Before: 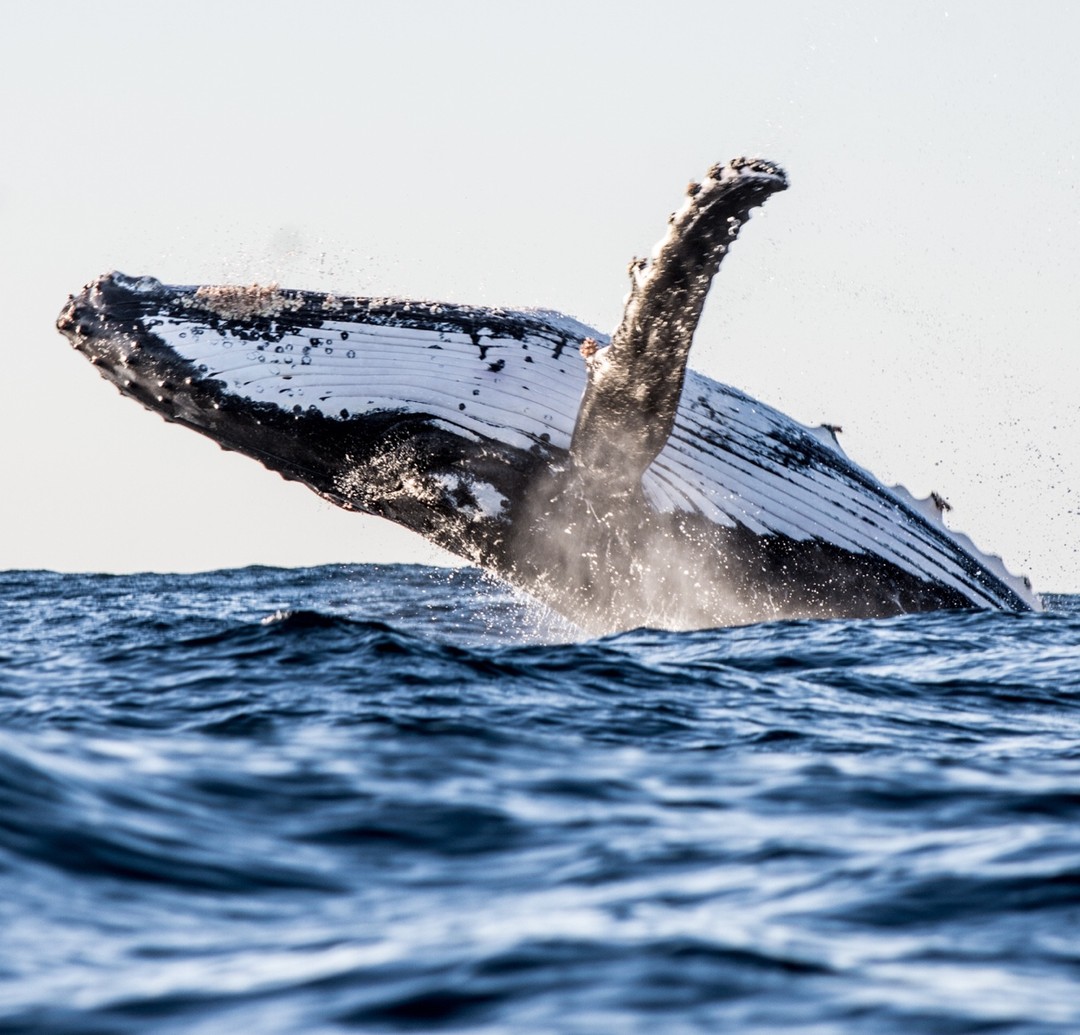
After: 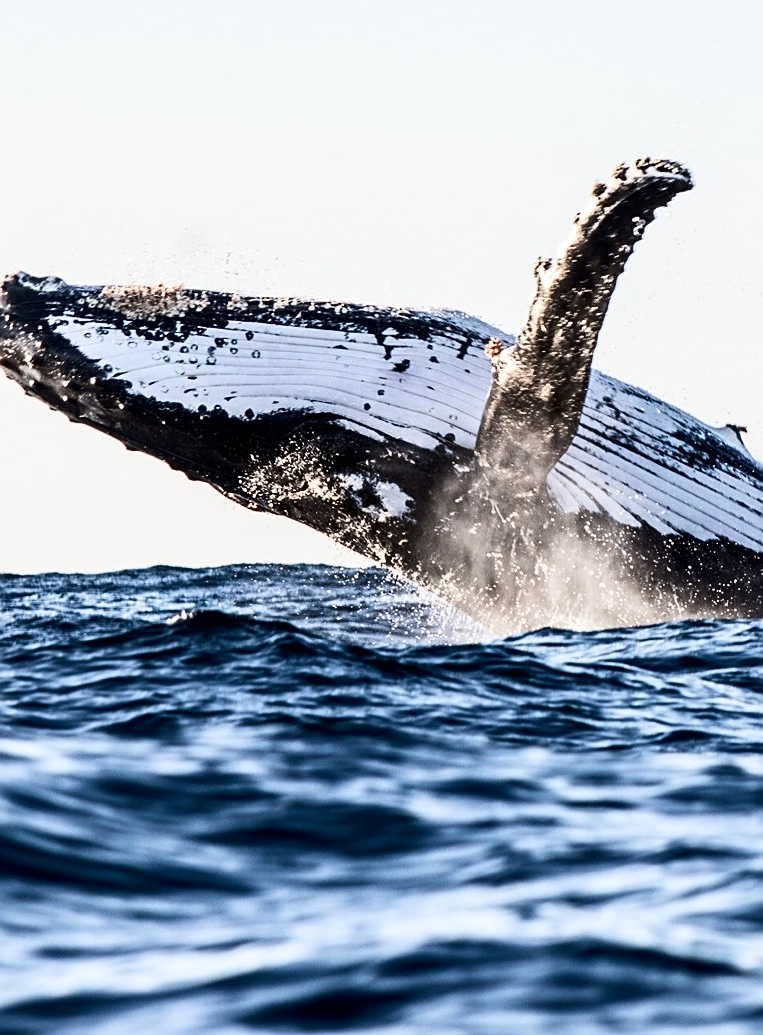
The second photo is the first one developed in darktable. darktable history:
sharpen: on, module defaults
contrast brightness saturation: contrast 0.295
crop and rotate: left 8.966%, right 20.294%
